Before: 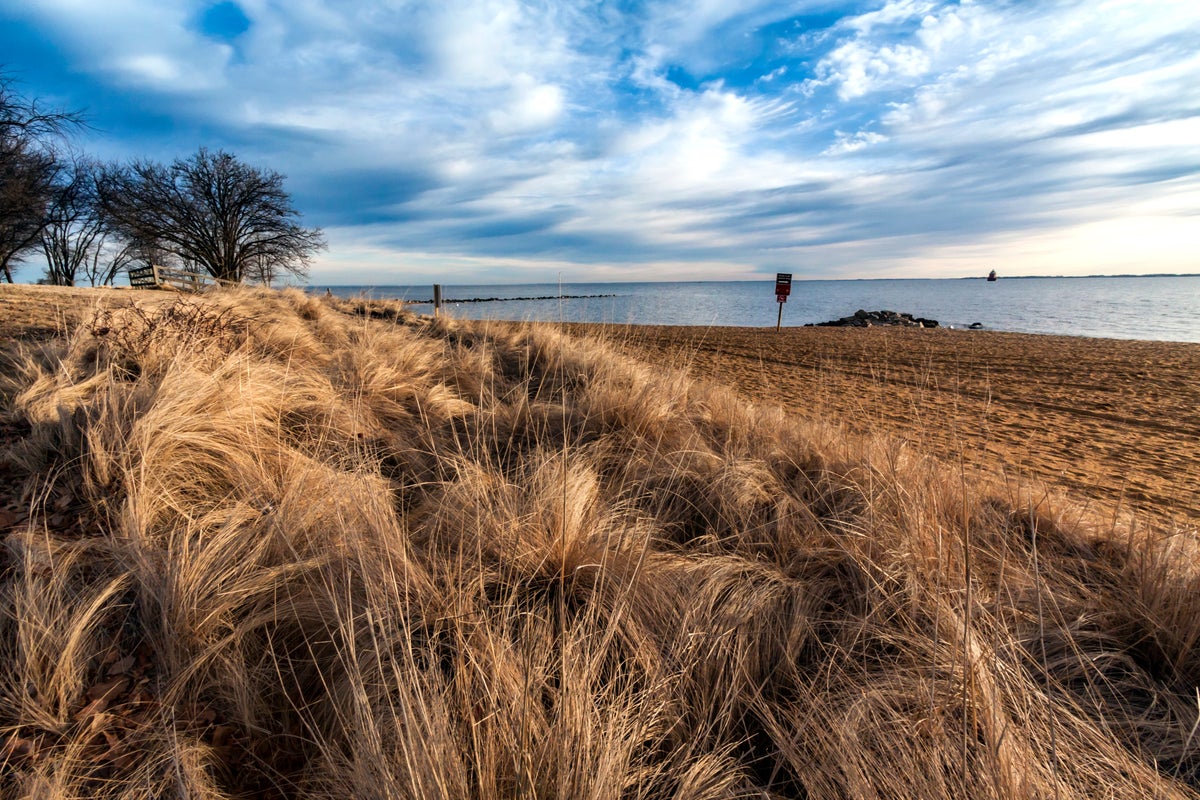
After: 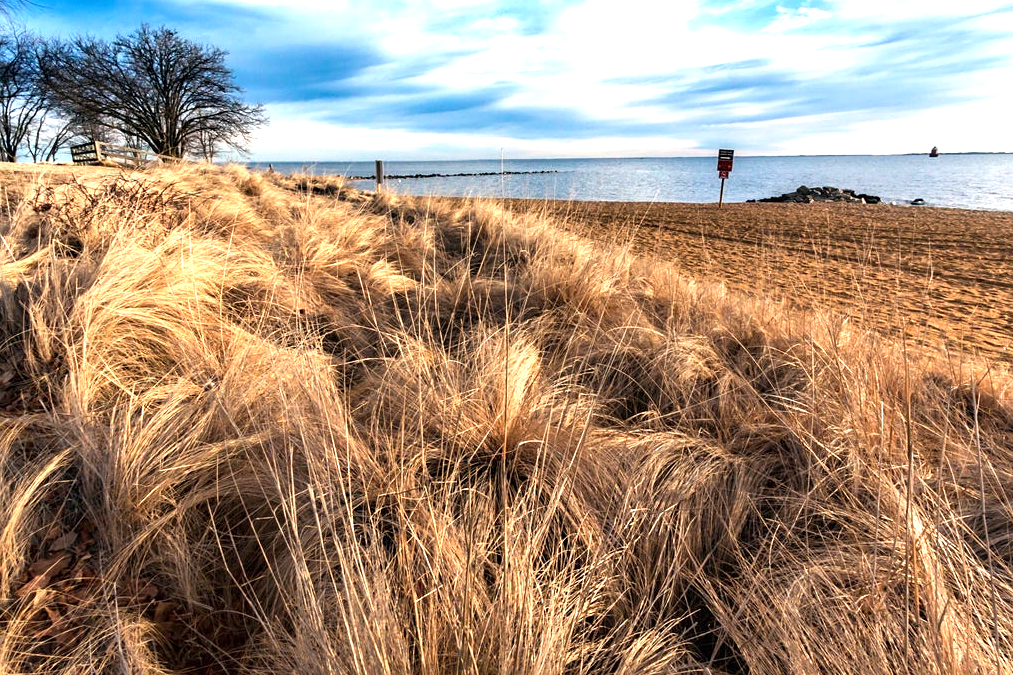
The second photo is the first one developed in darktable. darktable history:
sharpen: amount 0.2
exposure: black level correction 0, exposure 0.953 EV, compensate exposure bias true, compensate highlight preservation false
crop and rotate: left 4.842%, top 15.51%, right 10.668%
